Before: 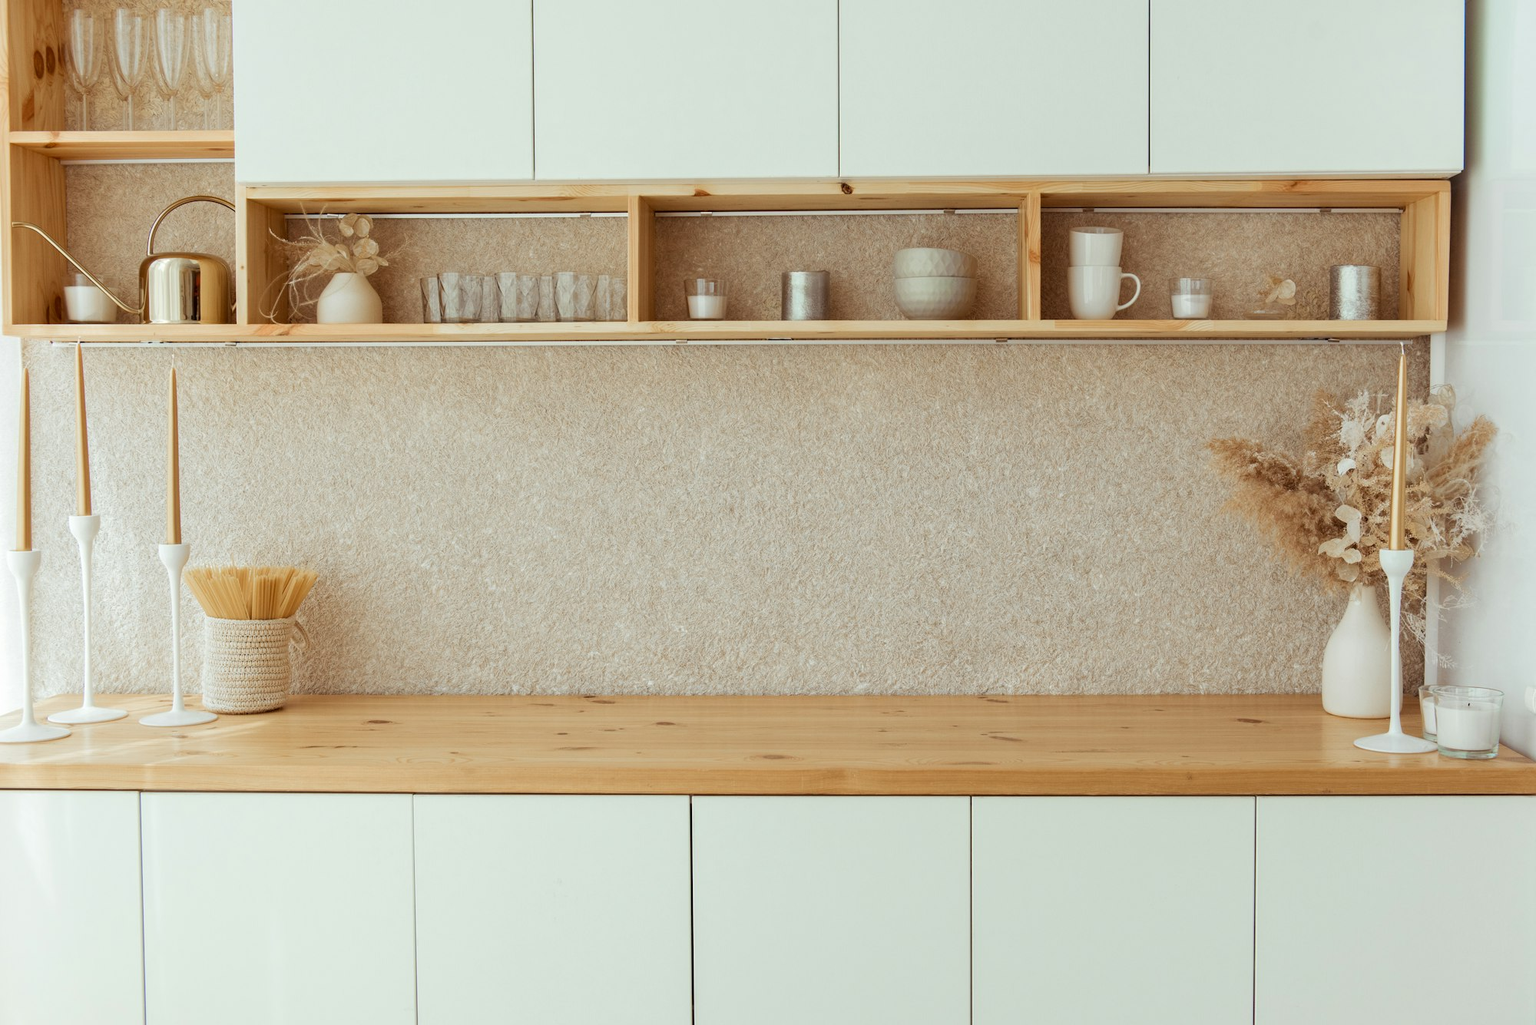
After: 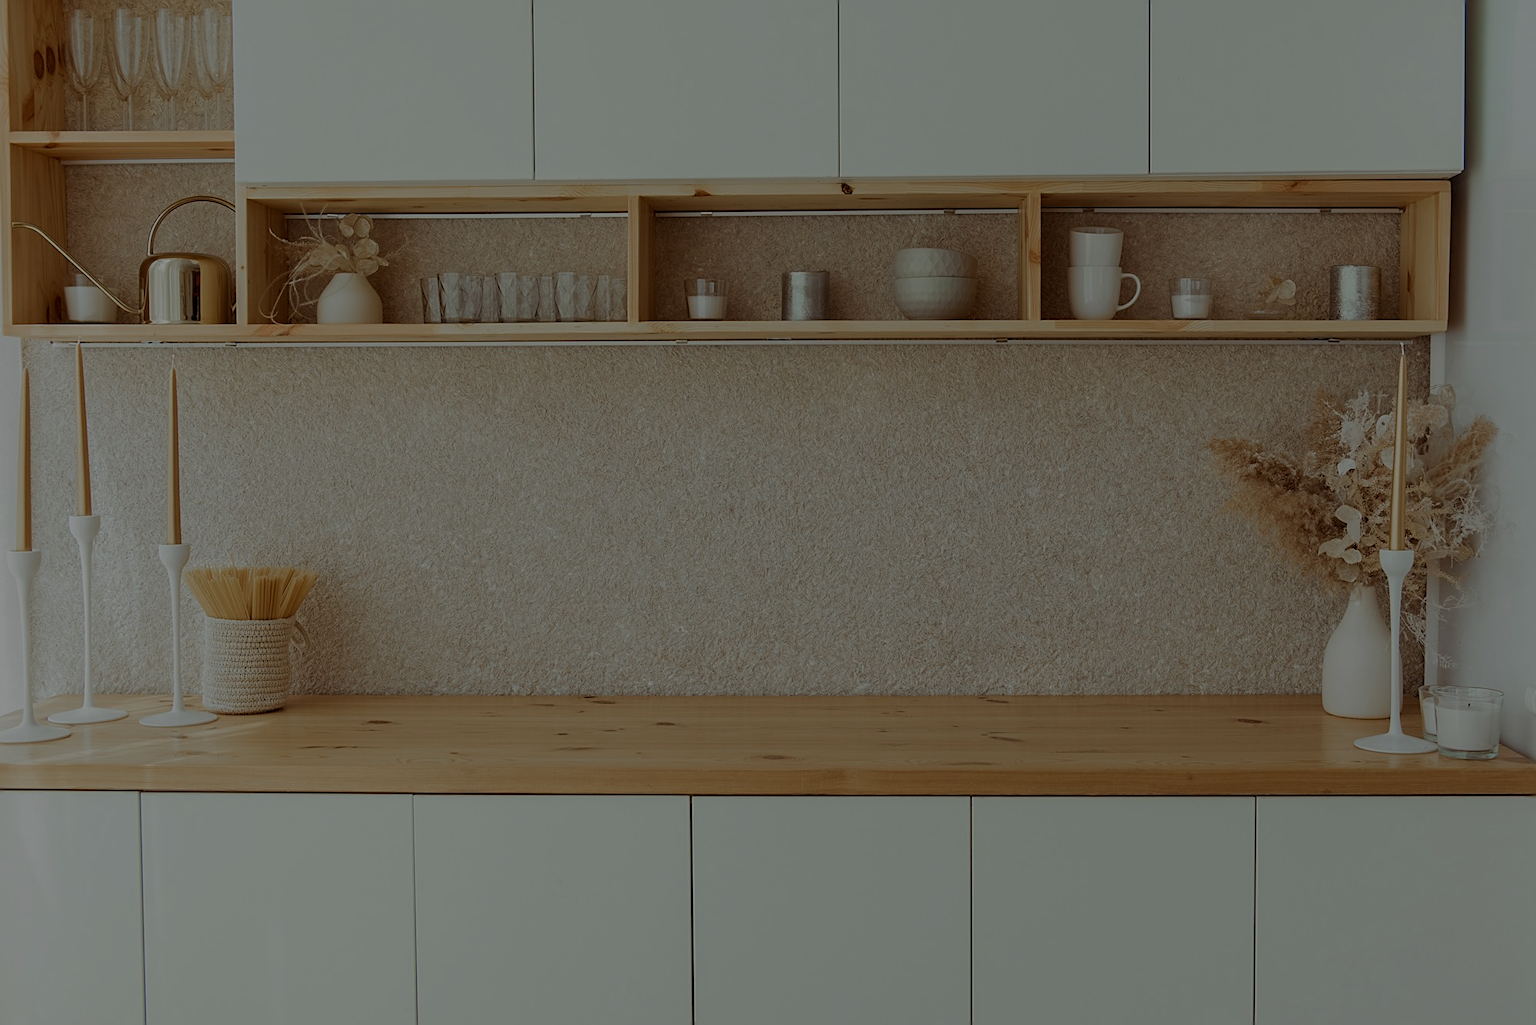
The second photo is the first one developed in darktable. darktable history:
sharpen: on, module defaults
exposure: exposure -1.9 EV, compensate exposure bias true, compensate highlight preservation false
